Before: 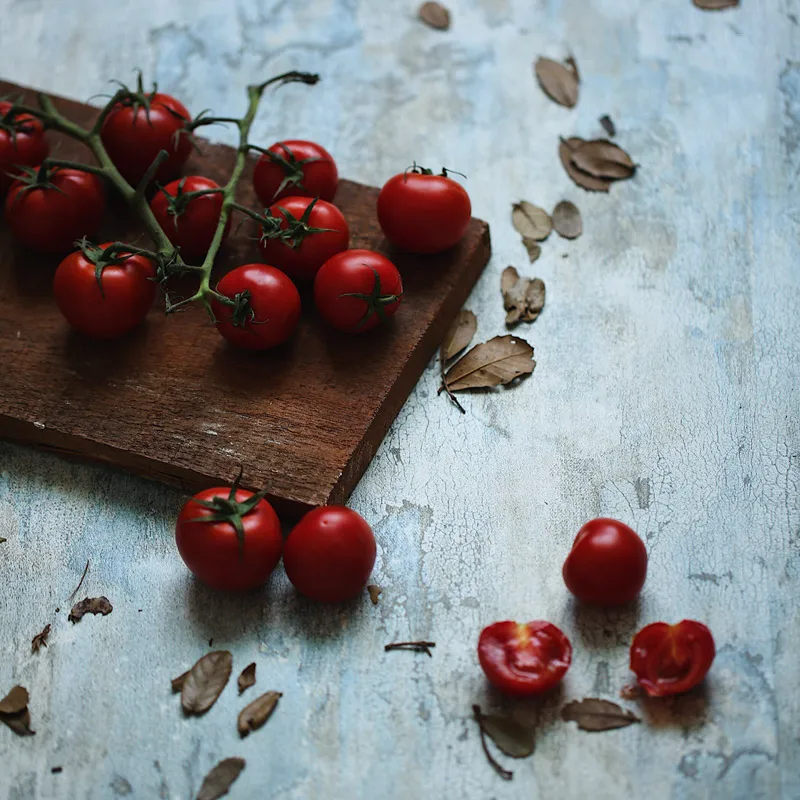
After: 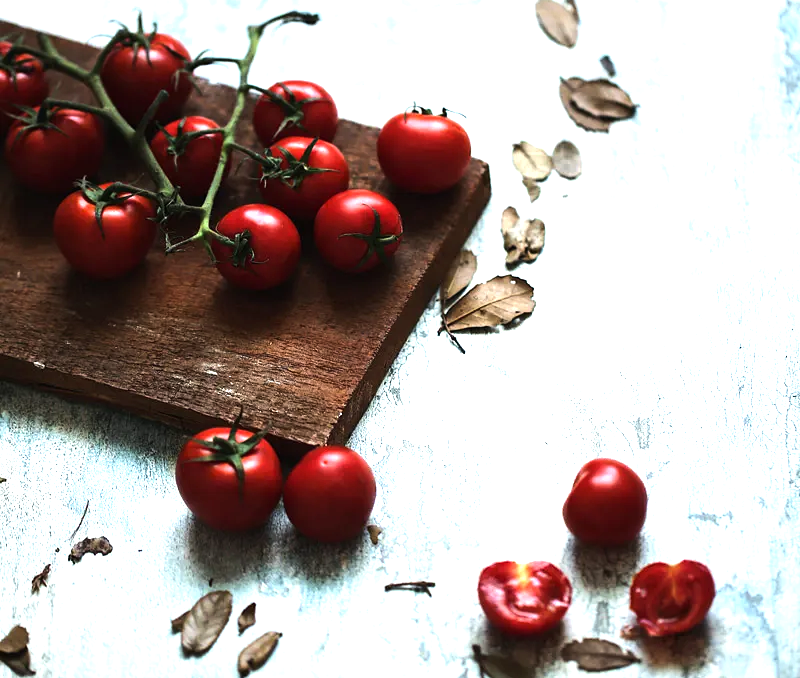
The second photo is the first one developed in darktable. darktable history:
tone equalizer: -8 EV -0.781 EV, -7 EV -0.709 EV, -6 EV -0.572 EV, -5 EV -0.407 EV, -3 EV 0.385 EV, -2 EV 0.6 EV, -1 EV 0.7 EV, +0 EV 0.778 EV, edges refinement/feathering 500, mask exposure compensation -1.57 EV, preserve details no
crop: top 7.575%, bottom 7.654%
exposure: exposure 0.949 EV, compensate highlight preservation false
